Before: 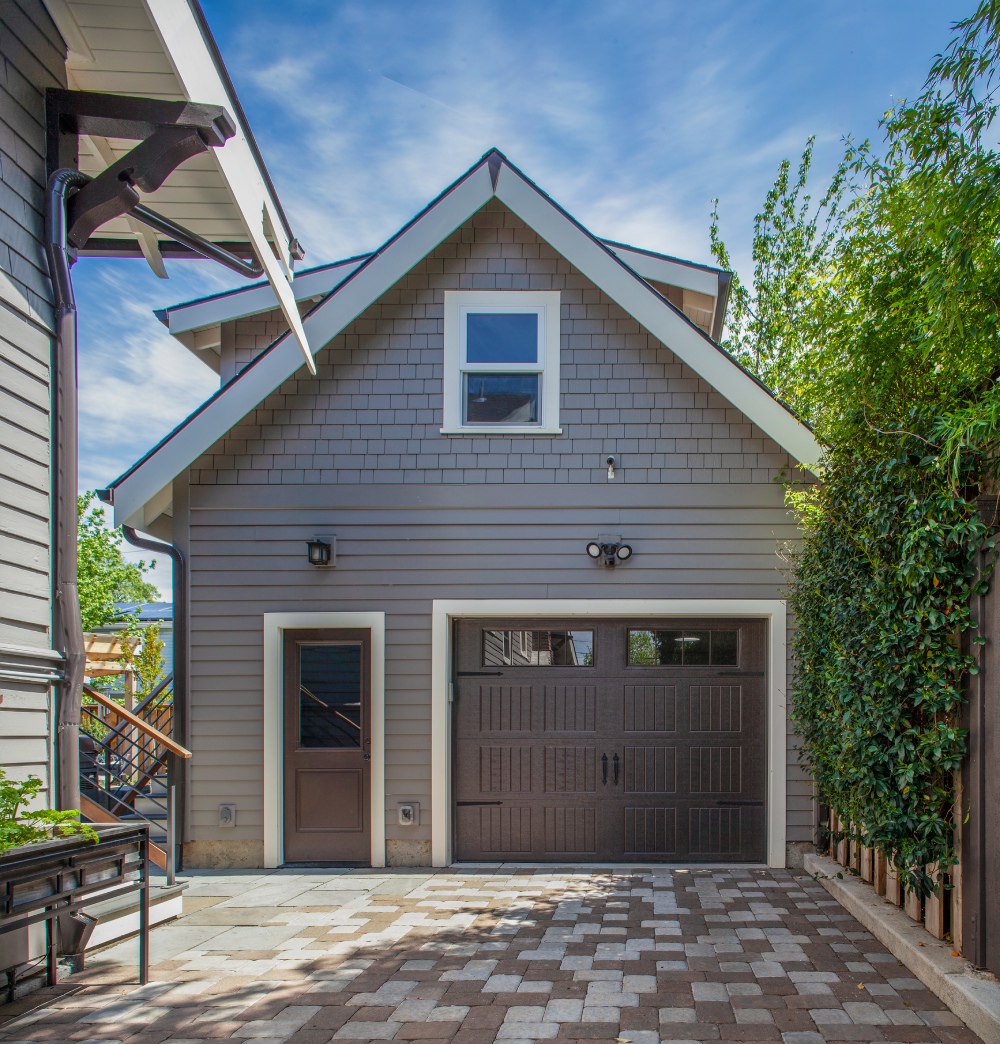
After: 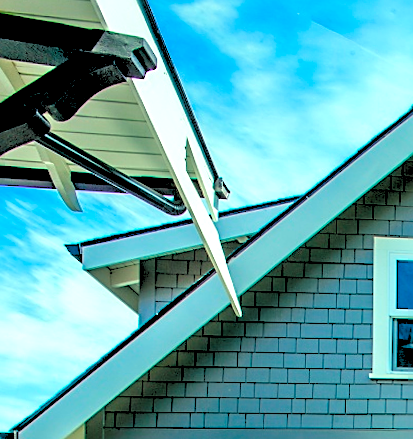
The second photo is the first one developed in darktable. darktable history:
sharpen: on, module defaults
rotate and perspective: rotation -0.013°, lens shift (vertical) -0.027, lens shift (horizontal) 0.178, crop left 0.016, crop right 0.989, crop top 0.082, crop bottom 0.918
rgb levels: levels [[0.027, 0.429, 0.996], [0, 0.5, 1], [0, 0.5, 1]]
color balance rgb: shadows lift › luminance -7.7%, shadows lift › chroma 2.13%, shadows lift › hue 165.27°, power › luminance -7.77%, power › chroma 1.1%, power › hue 215.88°, highlights gain › luminance 15.15%, highlights gain › chroma 7%, highlights gain › hue 125.57°, global offset › luminance -0.33%, global offset › chroma 0.11%, global offset › hue 165.27°, perceptual saturation grading › global saturation 24.42%, perceptual saturation grading › highlights -24.42%, perceptual saturation grading › mid-tones 24.42%, perceptual saturation grading › shadows 40%, perceptual brilliance grading › global brilliance -5%, perceptual brilliance grading › highlights 24.42%, perceptual brilliance grading › mid-tones 7%, perceptual brilliance grading › shadows -5%
crop and rotate: left 10.817%, top 0.062%, right 47.194%, bottom 53.626%
